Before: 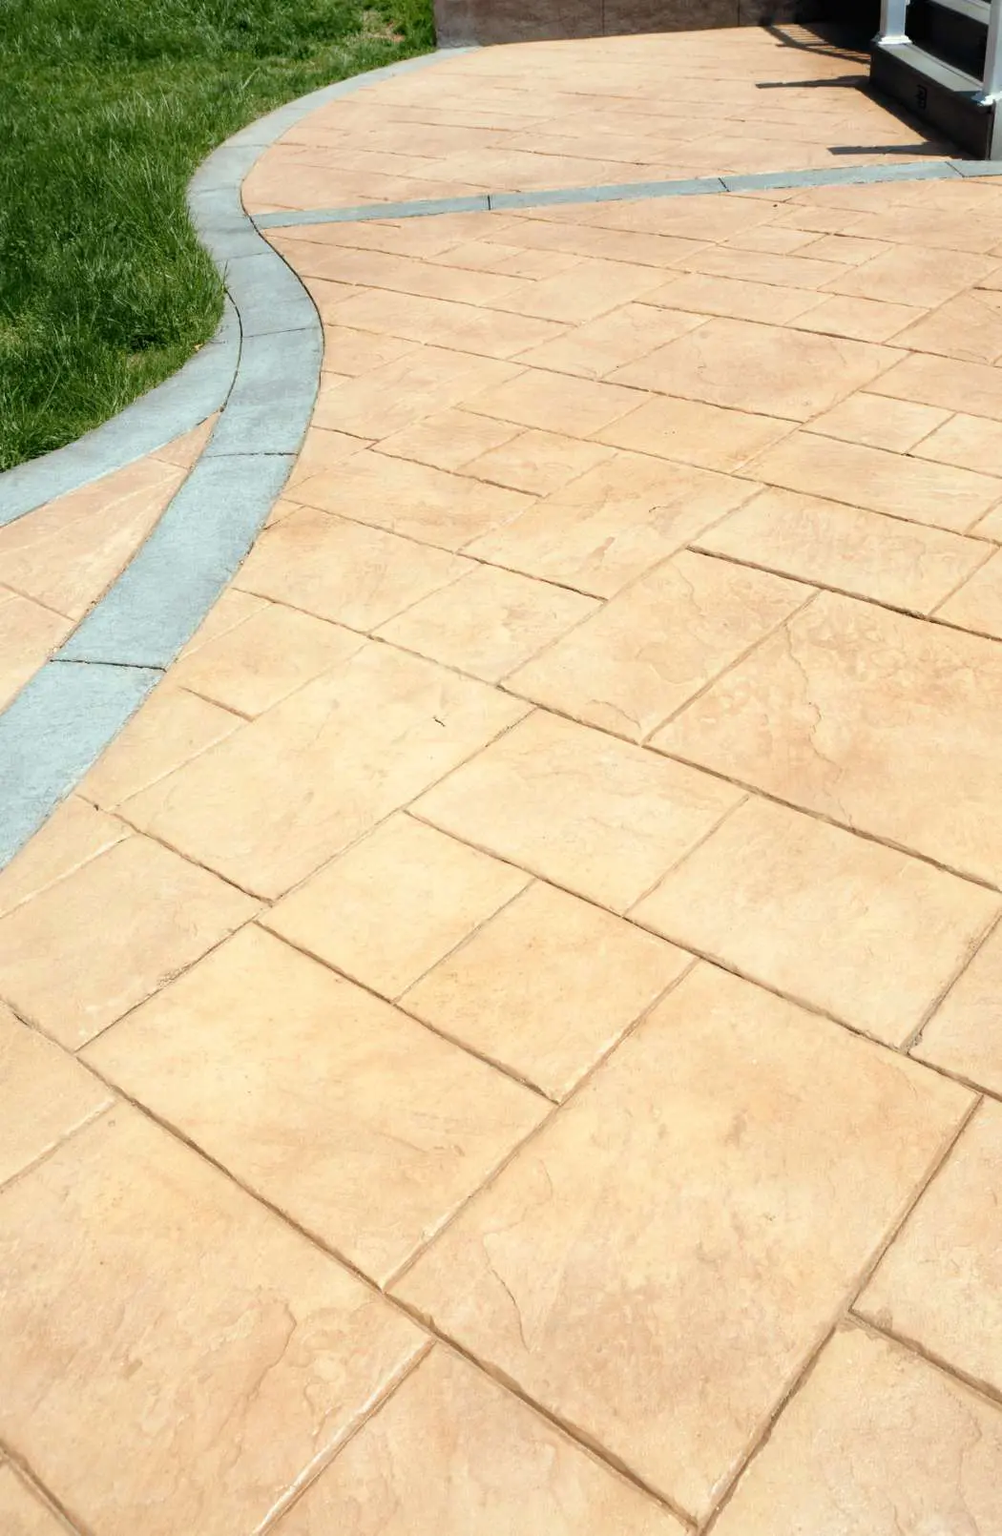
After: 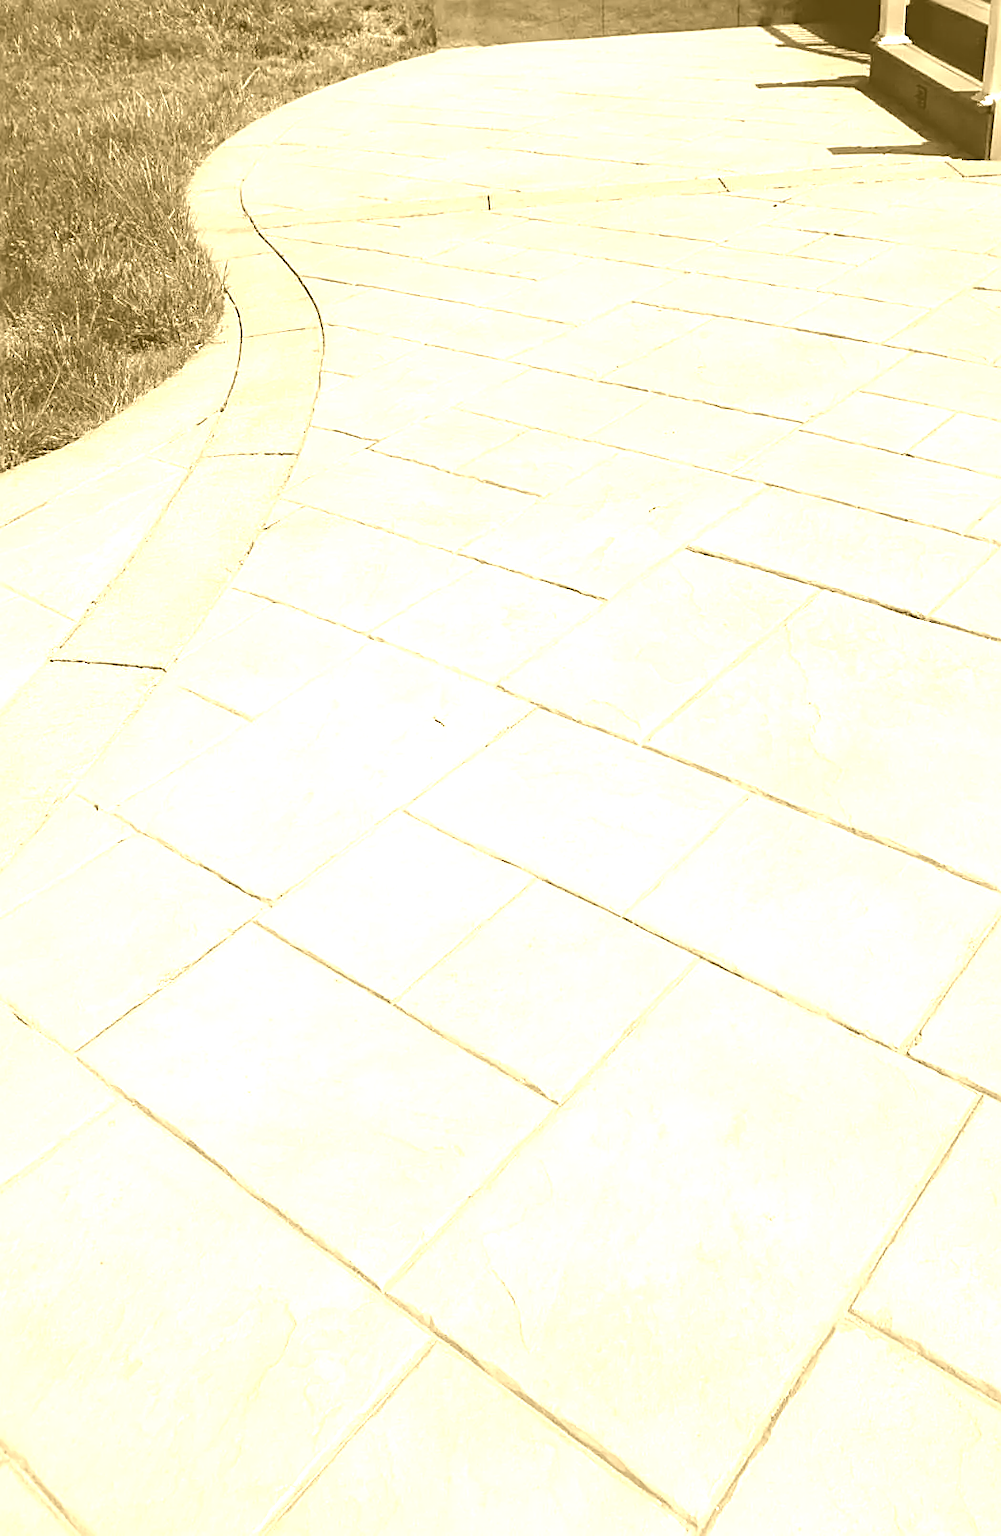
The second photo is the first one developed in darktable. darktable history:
colorize: hue 36°, source mix 100%
sharpen: amount 0.901
